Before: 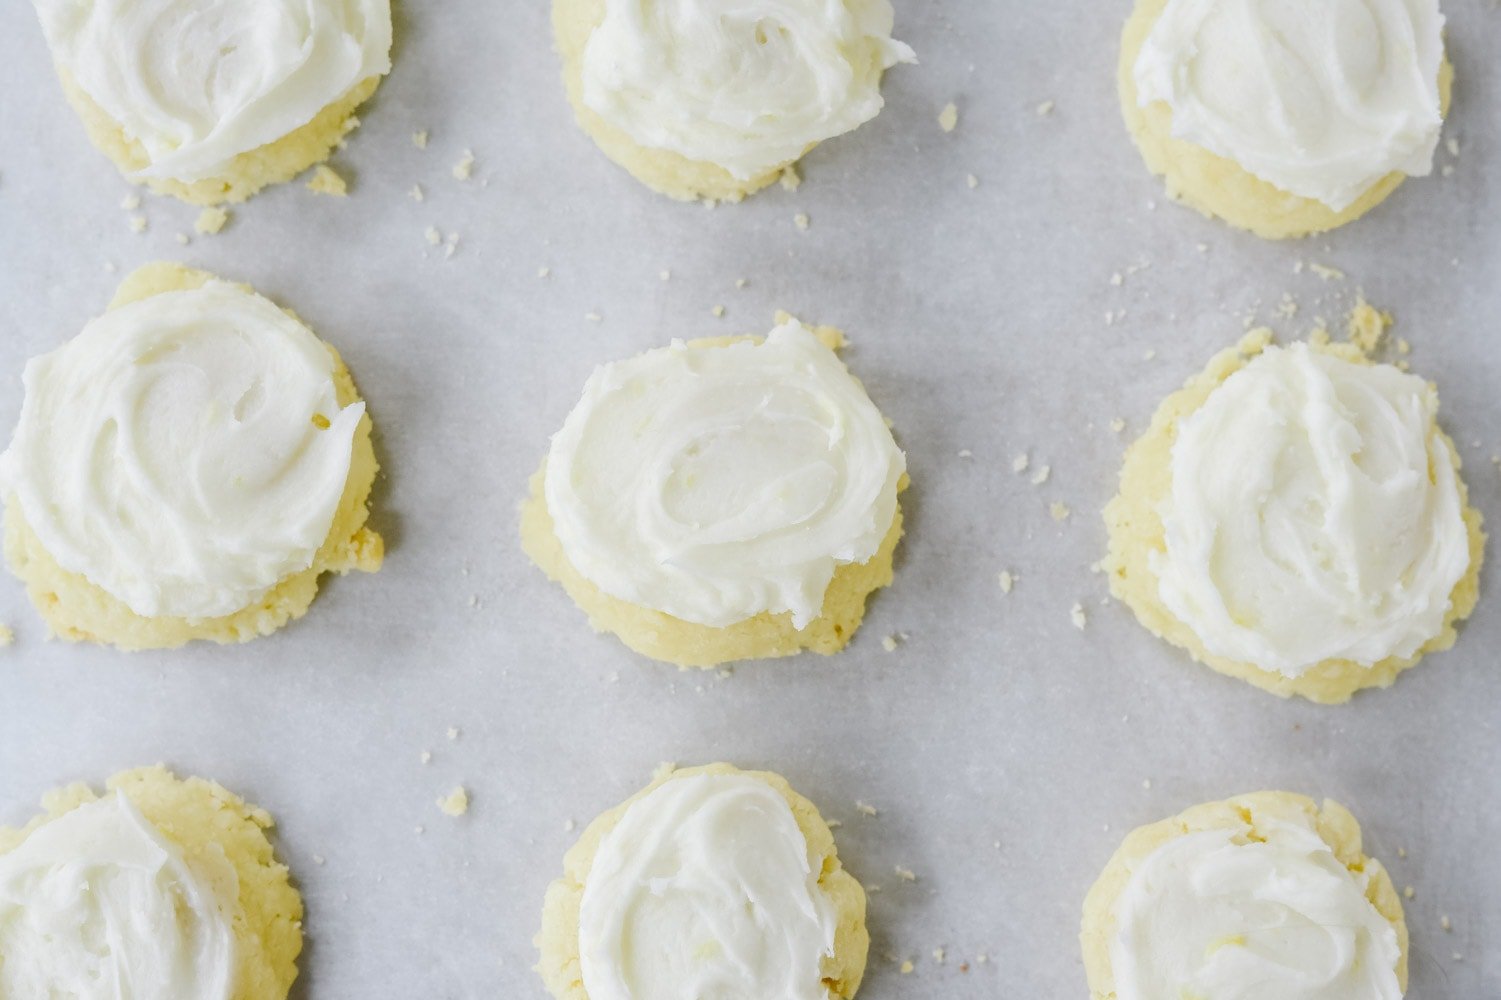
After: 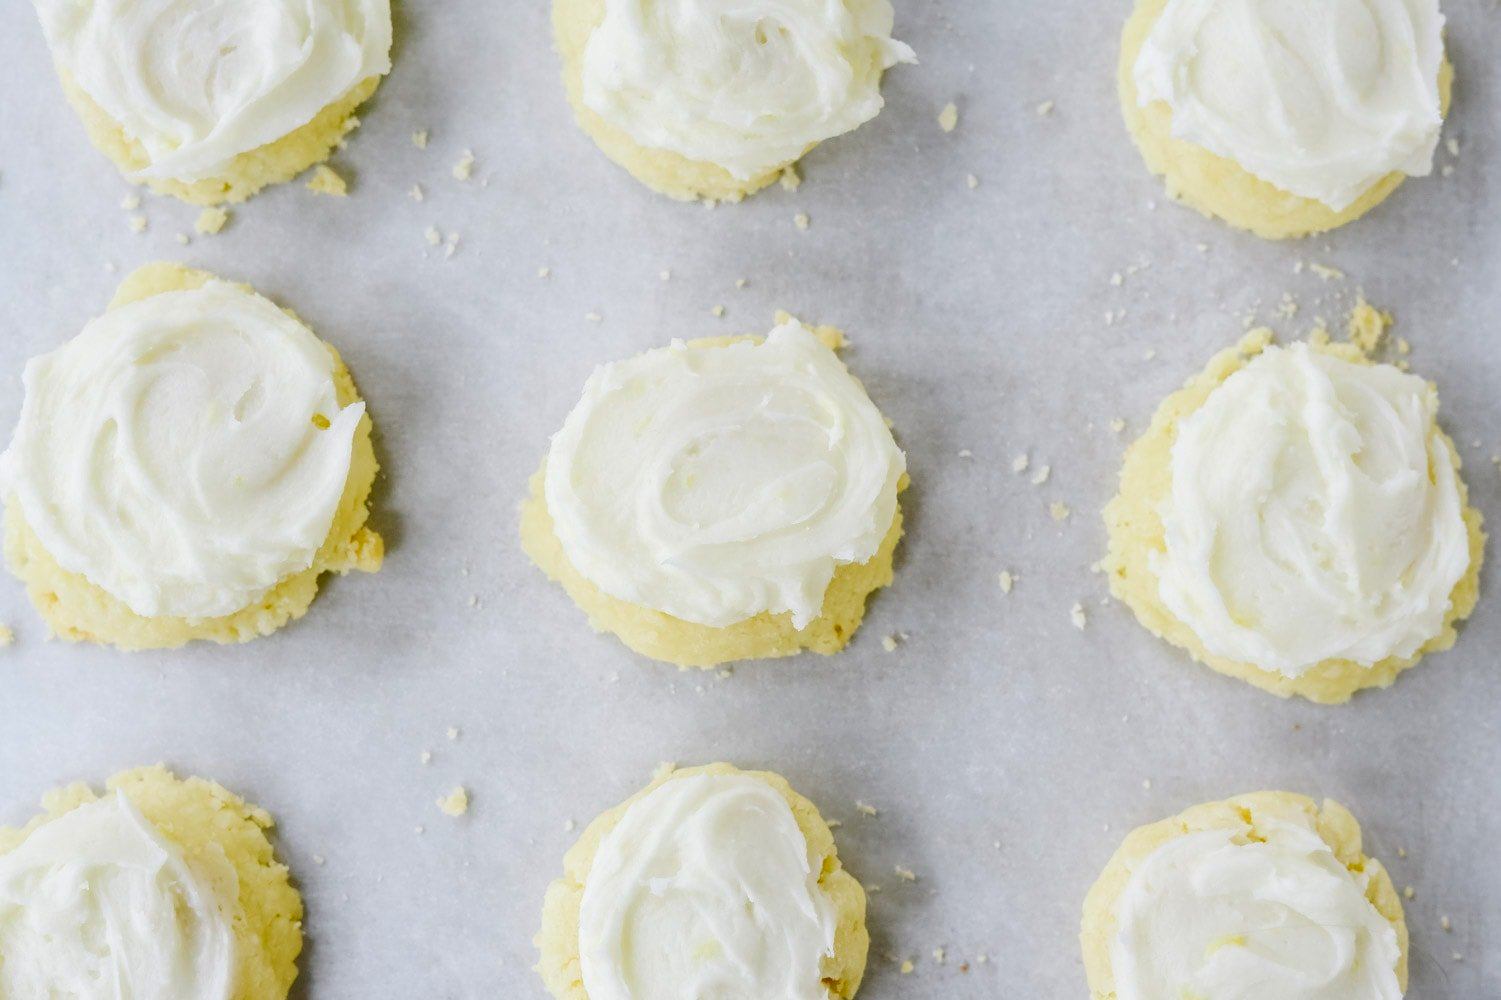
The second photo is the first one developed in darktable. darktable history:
contrast brightness saturation: contrast 0.128, brightness -0.055, saturation 0.158
